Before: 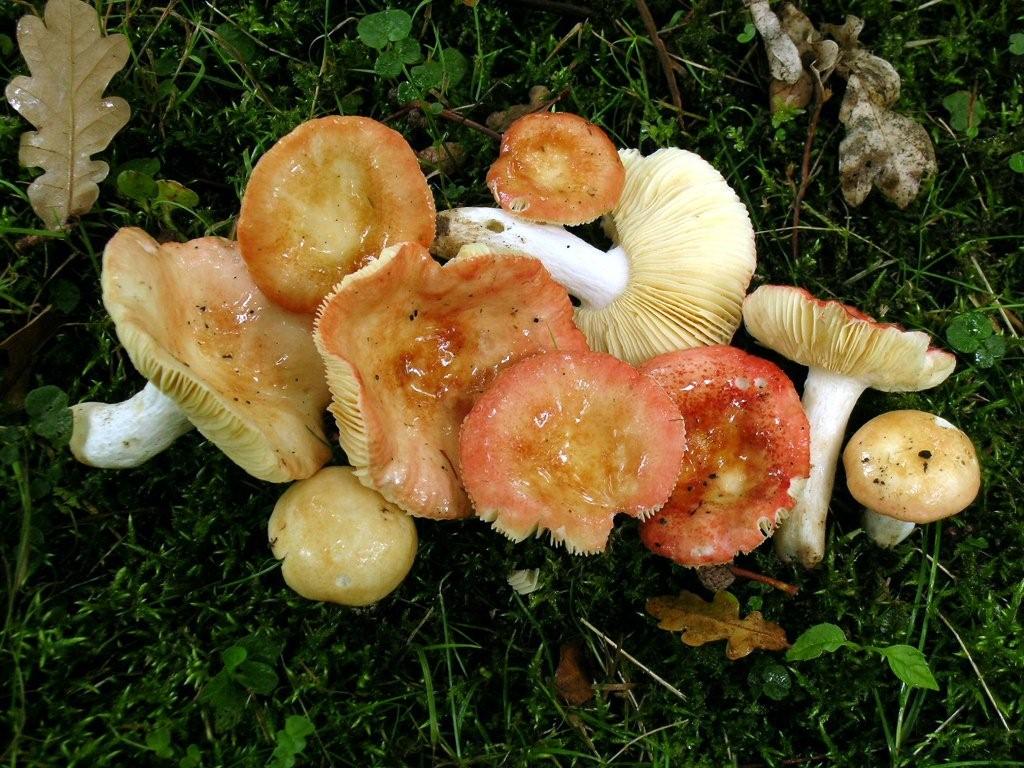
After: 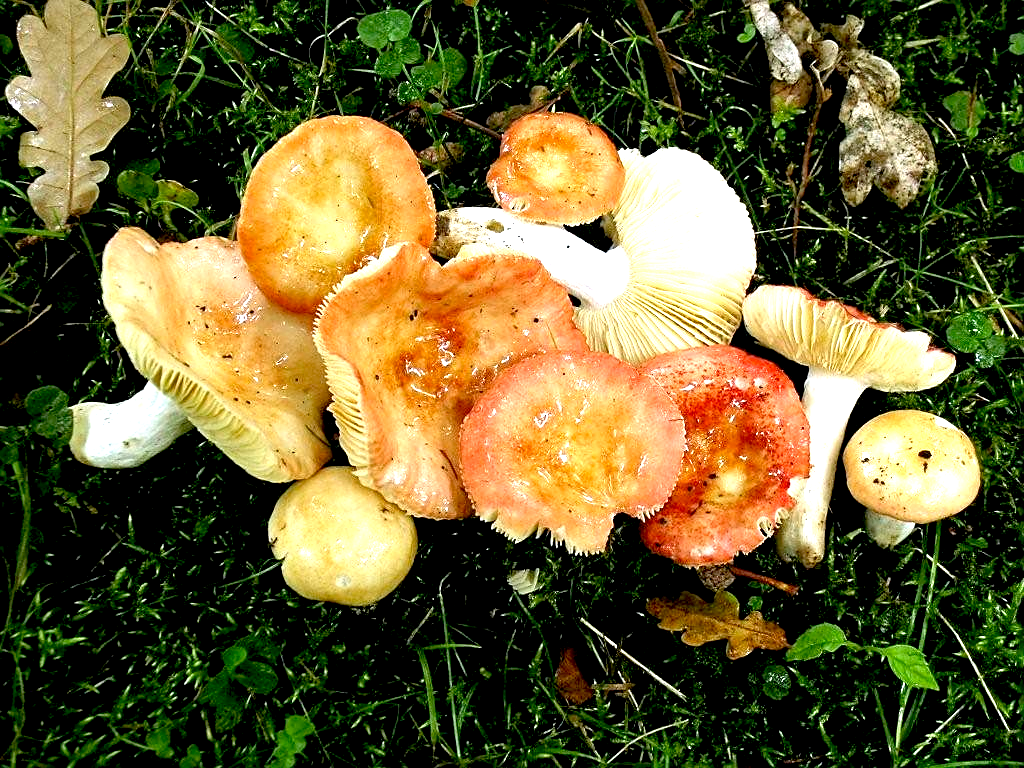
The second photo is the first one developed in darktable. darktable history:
exposure: black level correction 0.011, exposure 1.082 EV, compensate highlight preservation false
sharpen: on, module defaults
